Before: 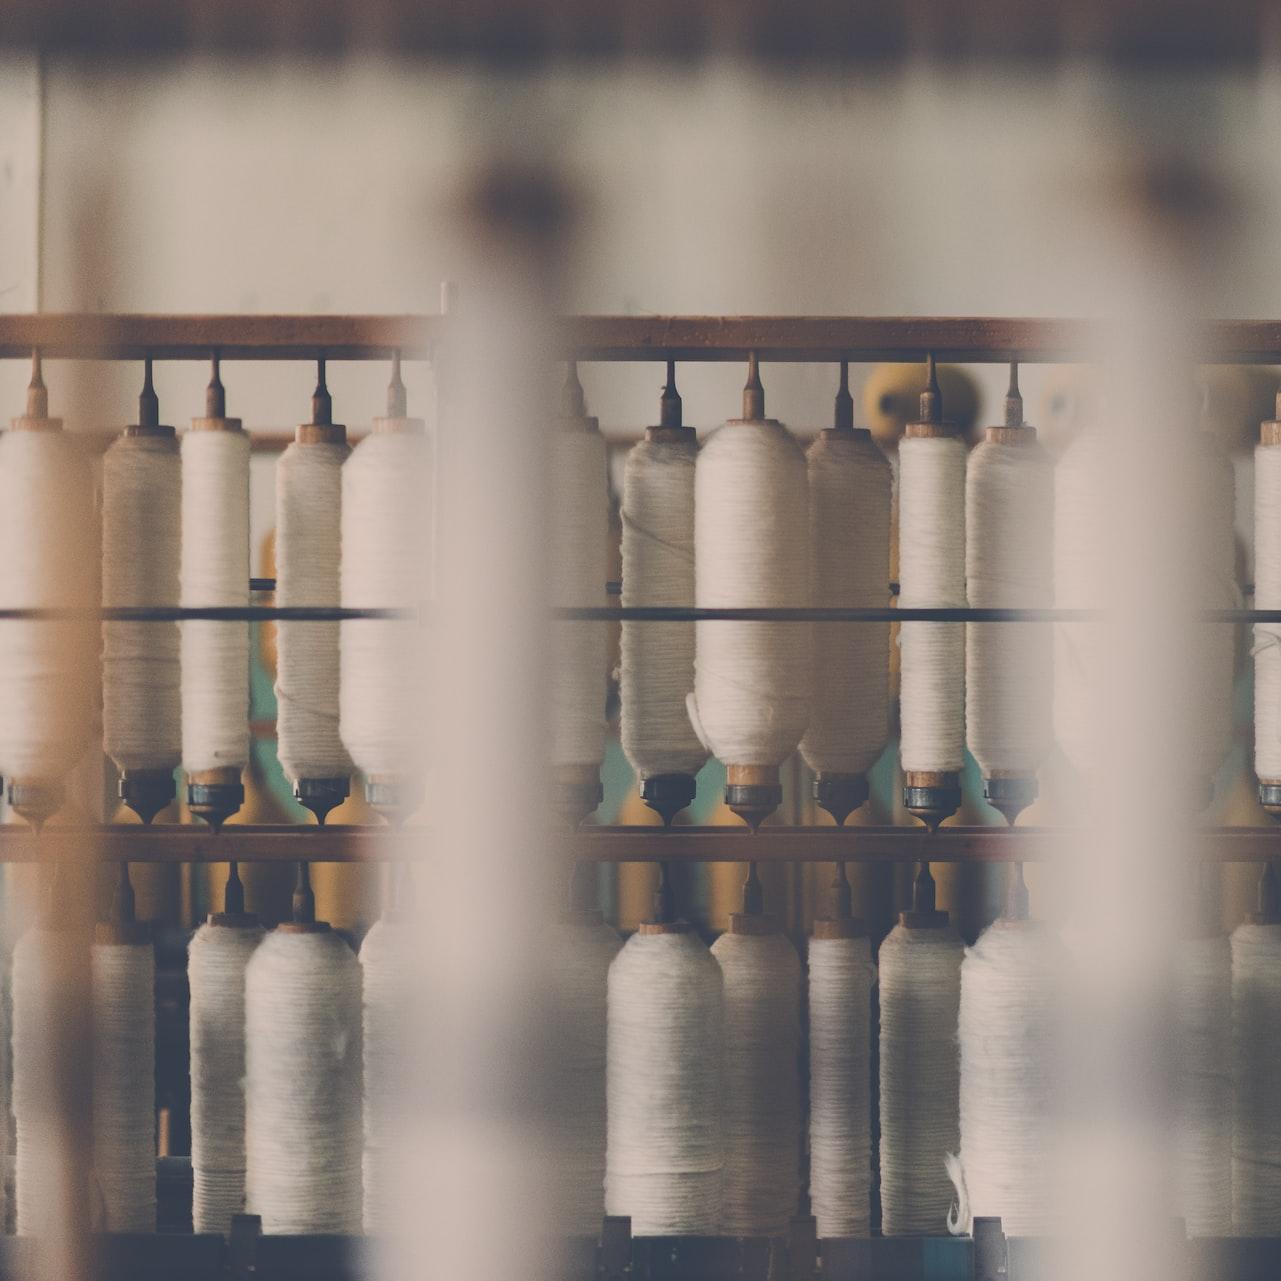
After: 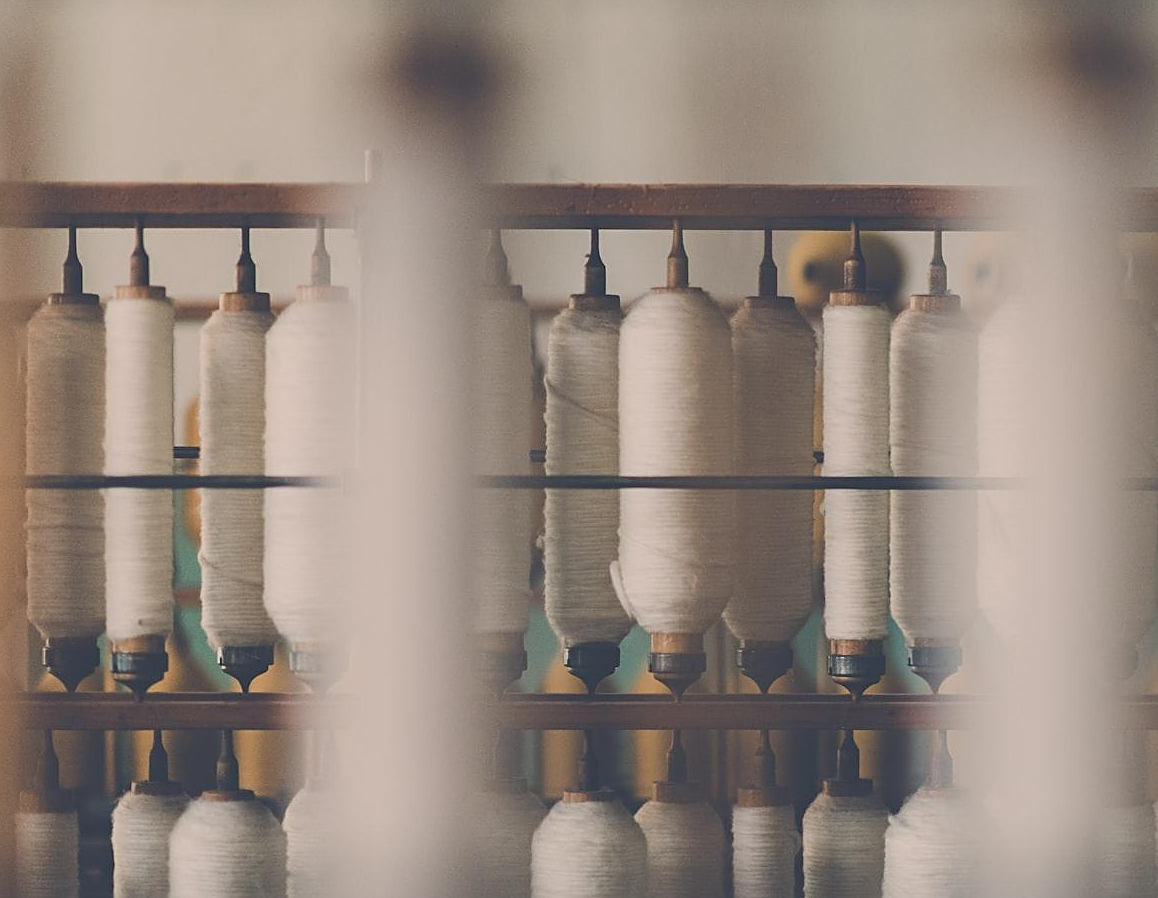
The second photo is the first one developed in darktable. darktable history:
crop: left 5.968%, top 10.37%, right 3.568%, bottom 19.505%
sharpen: on, module defaults
